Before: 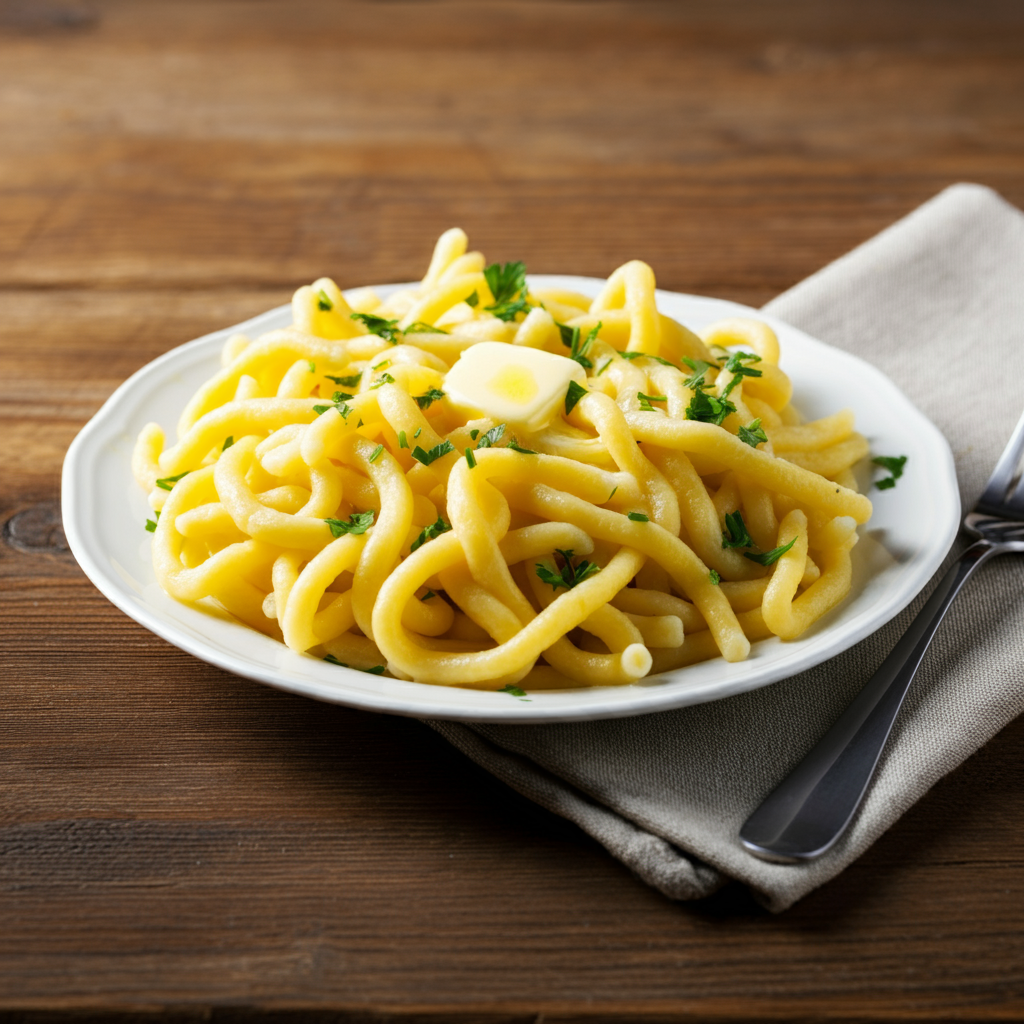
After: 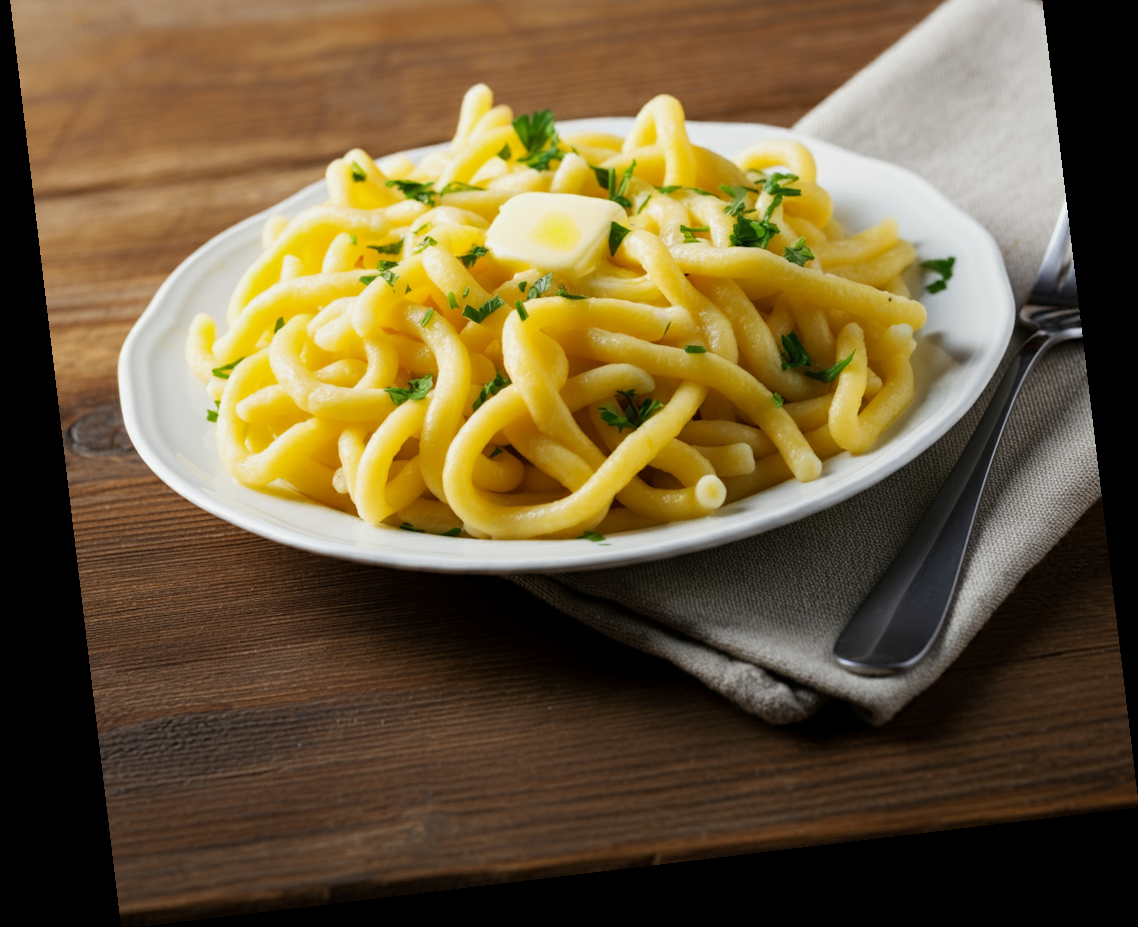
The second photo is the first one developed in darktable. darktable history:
exposure: exposure -0.153 EV, compensate highlight preservation false
tone equalizer: on, module defaults
rotate and perspective: rotation -6.83°, automatic cropping off
crop and rotate: top 18.507%
